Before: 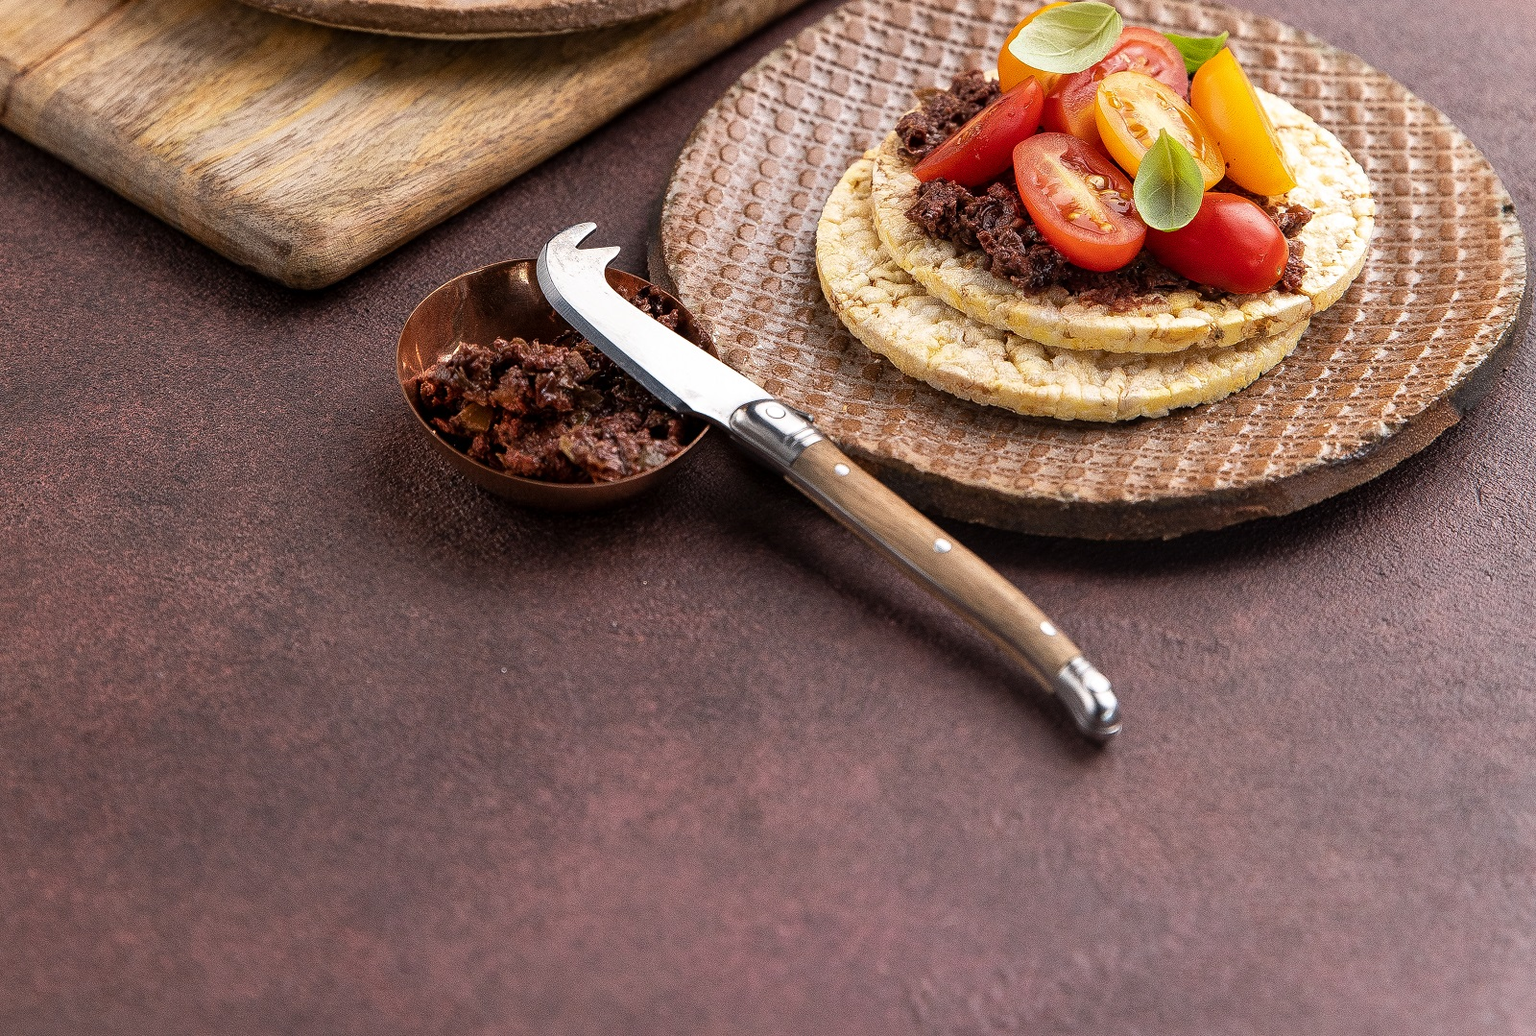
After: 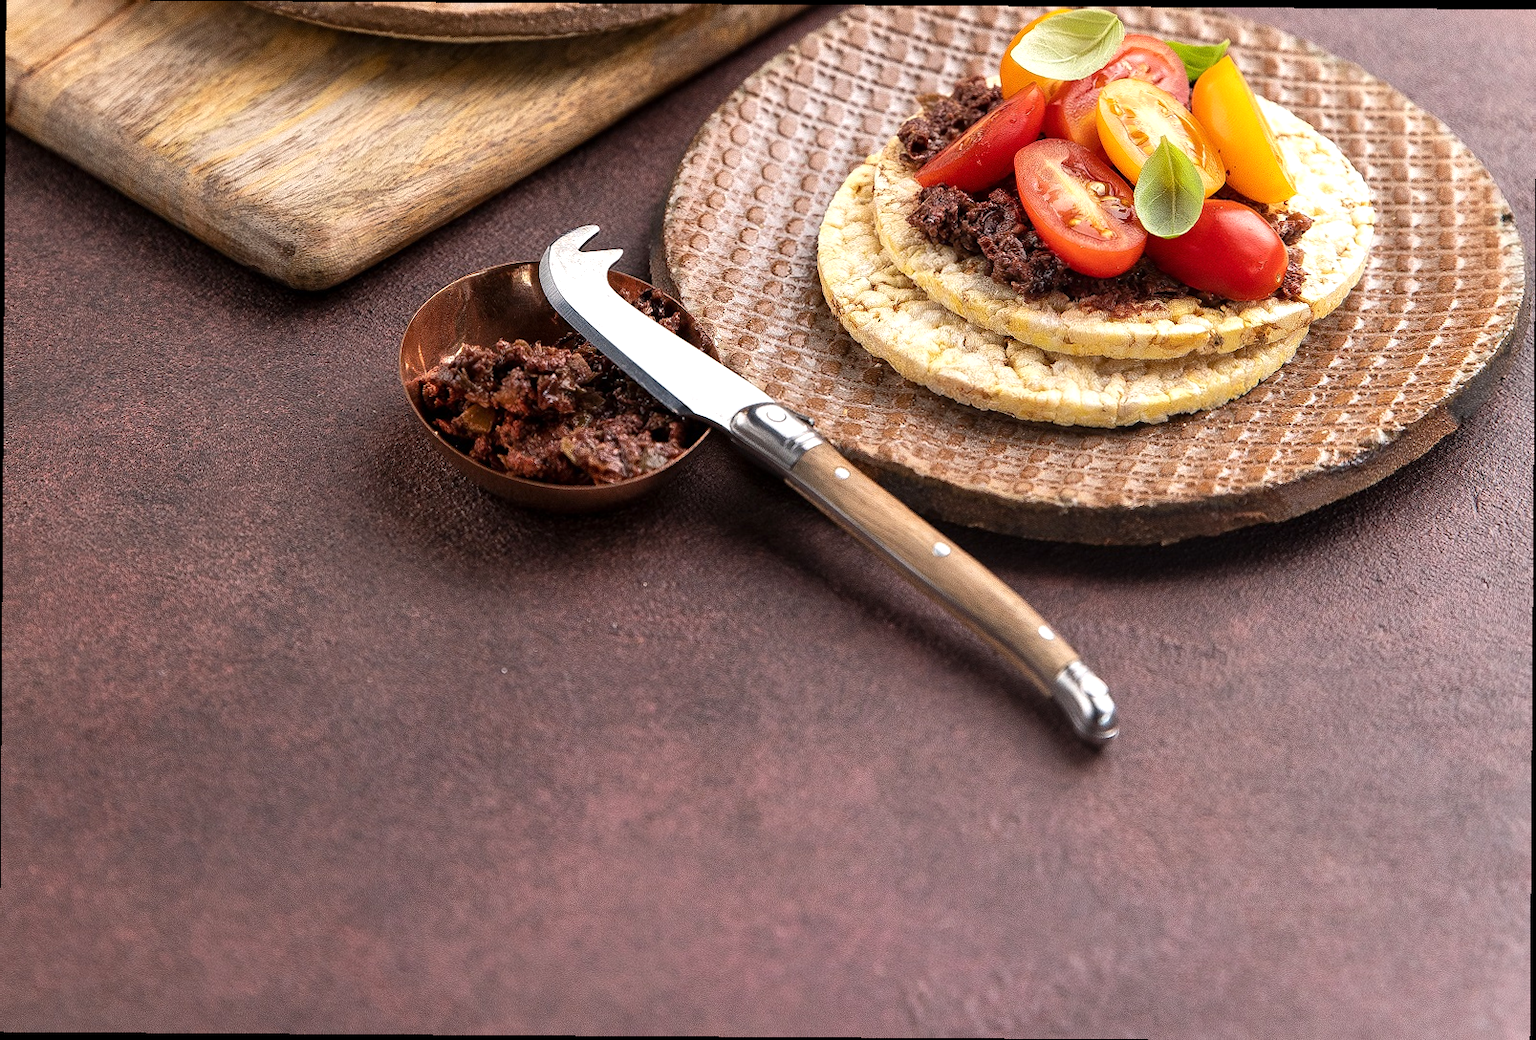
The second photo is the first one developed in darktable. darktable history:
crop and rotate: angle -0.383°
exposure: exposure 0.297 EV, compensate highlight preservation false
